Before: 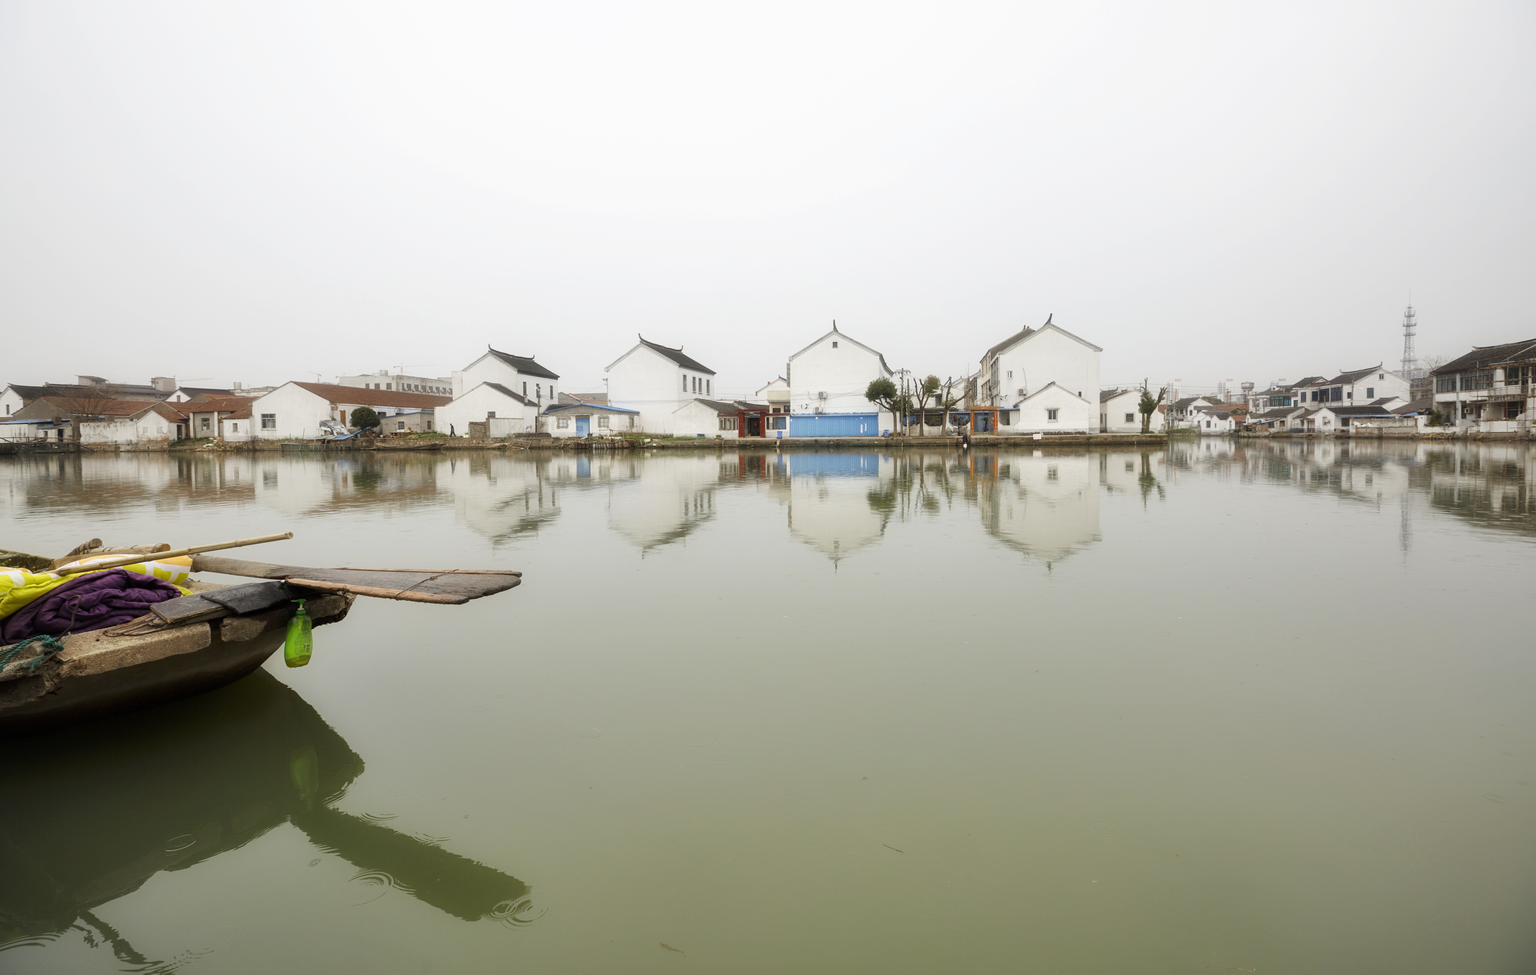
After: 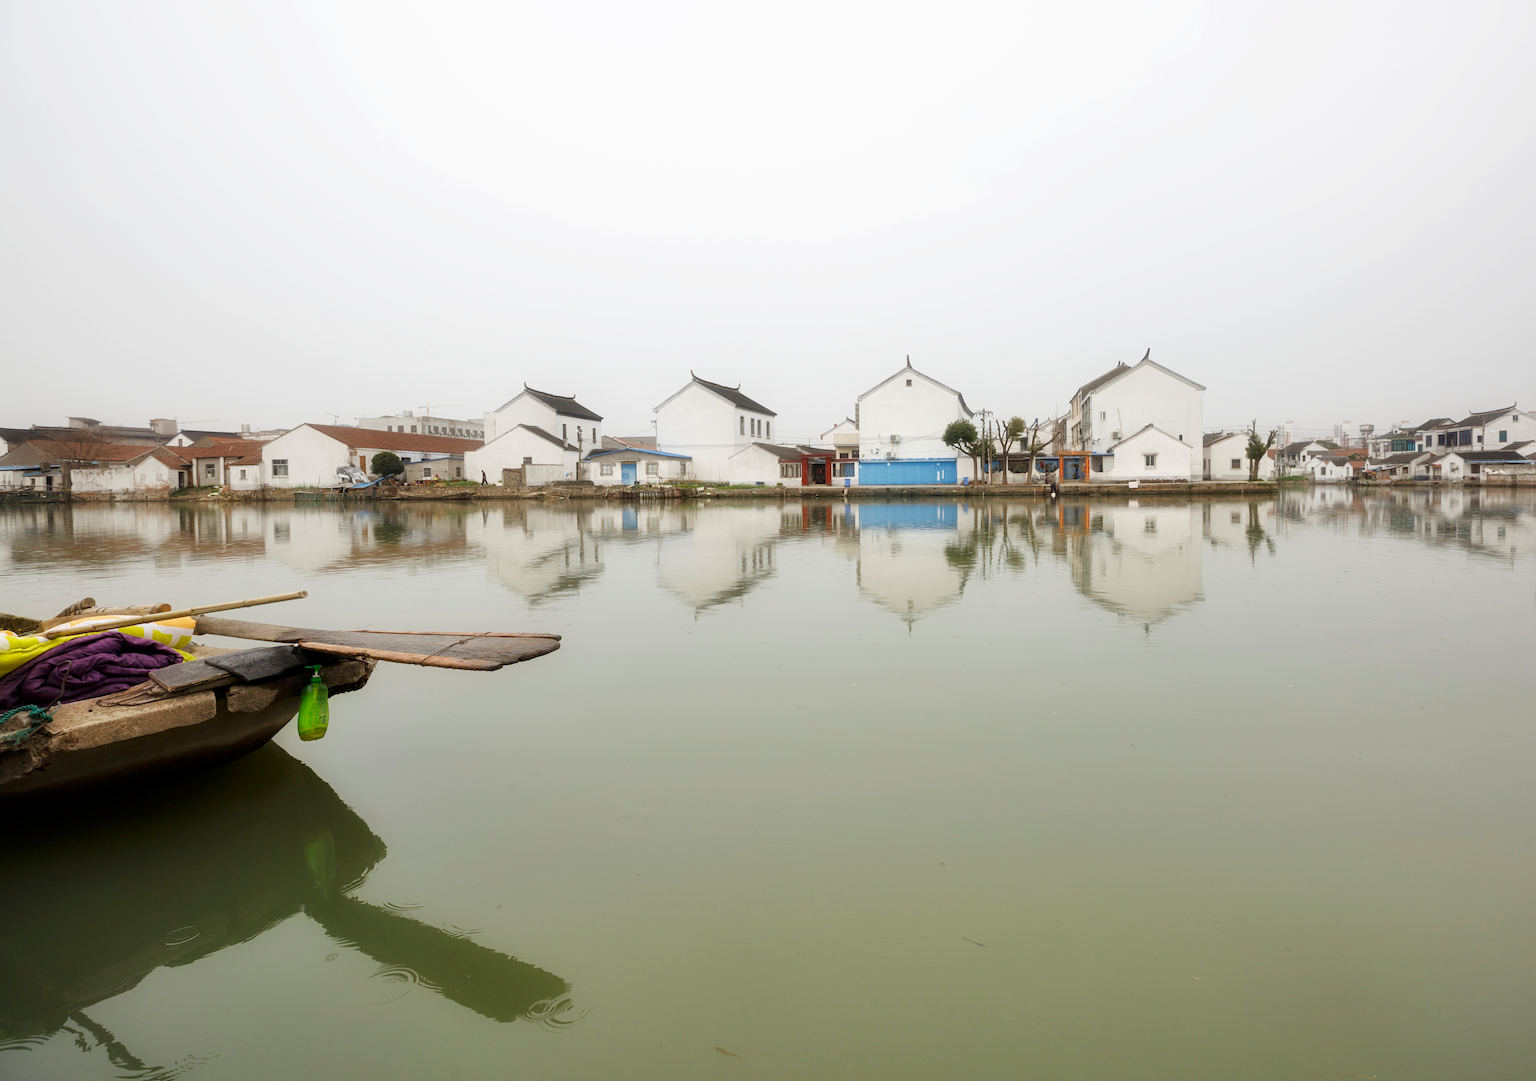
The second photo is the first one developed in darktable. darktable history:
haze removal: strength 0.02, distance 0.25, compatibility mode true, adaptive false
crop and rotate: left 1.088%, right 8.807%
